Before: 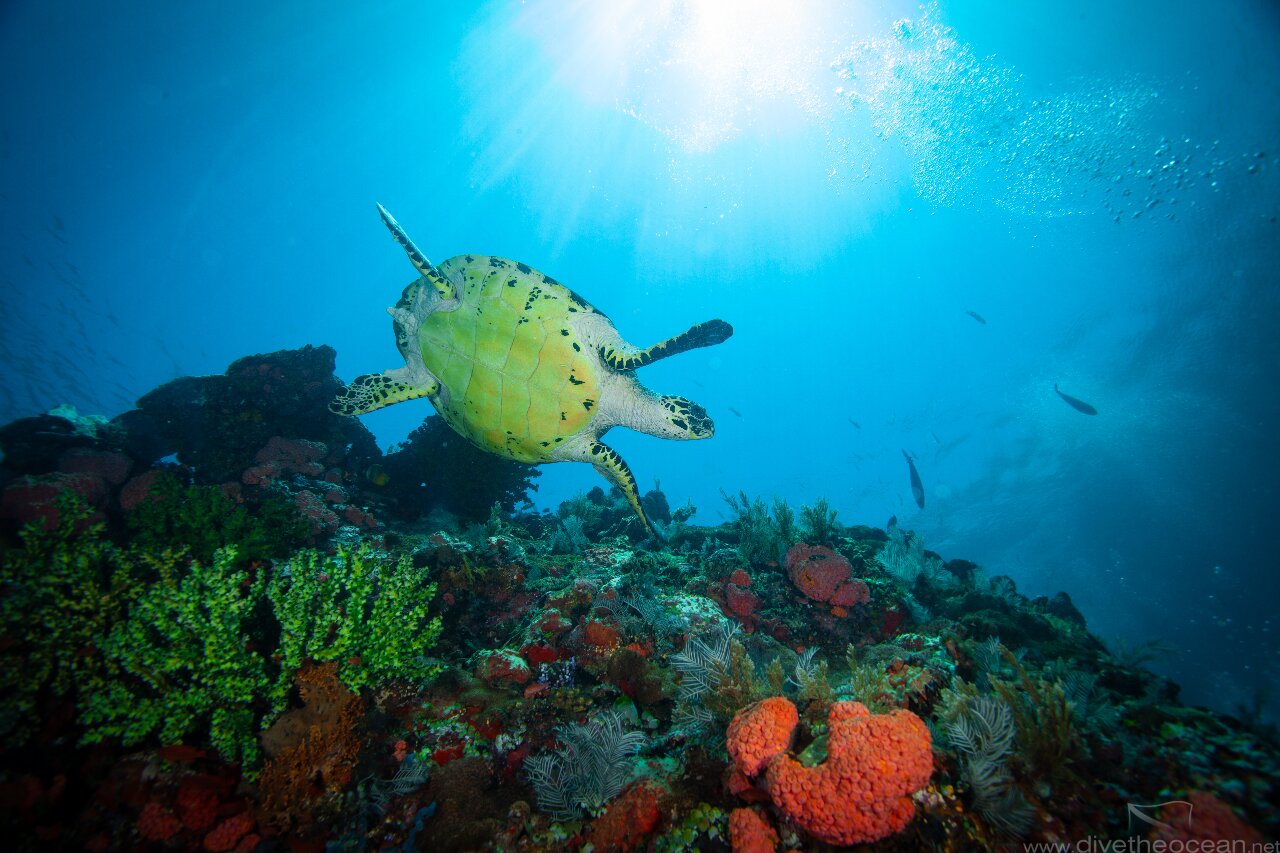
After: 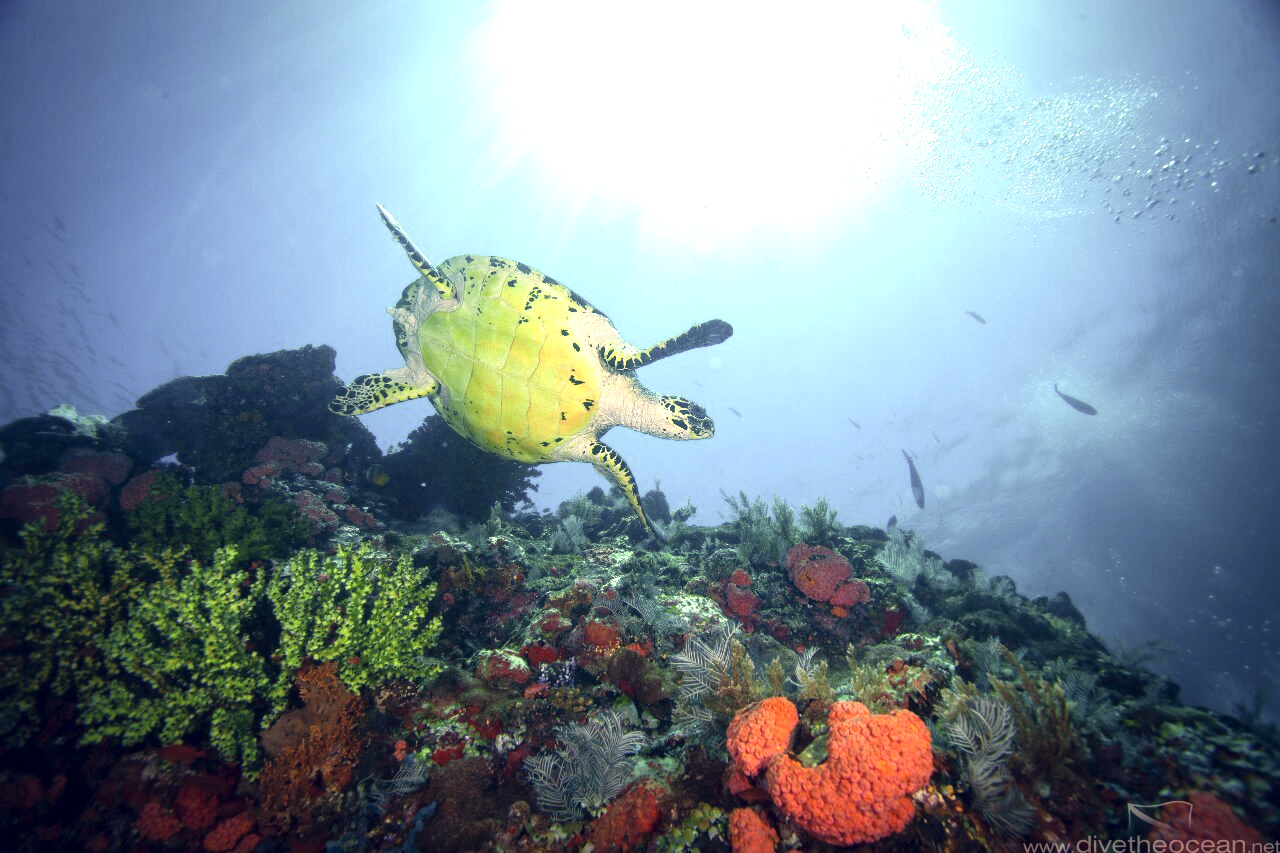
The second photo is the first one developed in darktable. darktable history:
exposure: black level correction 0, exposure 1 EV, compensate exposure bias true, compensate highlight preservation false
color correction: highlights a* 19.59, highlights b* 27.49, shadows a* 3.46, shadows b* -17.28, saturation 0.73
